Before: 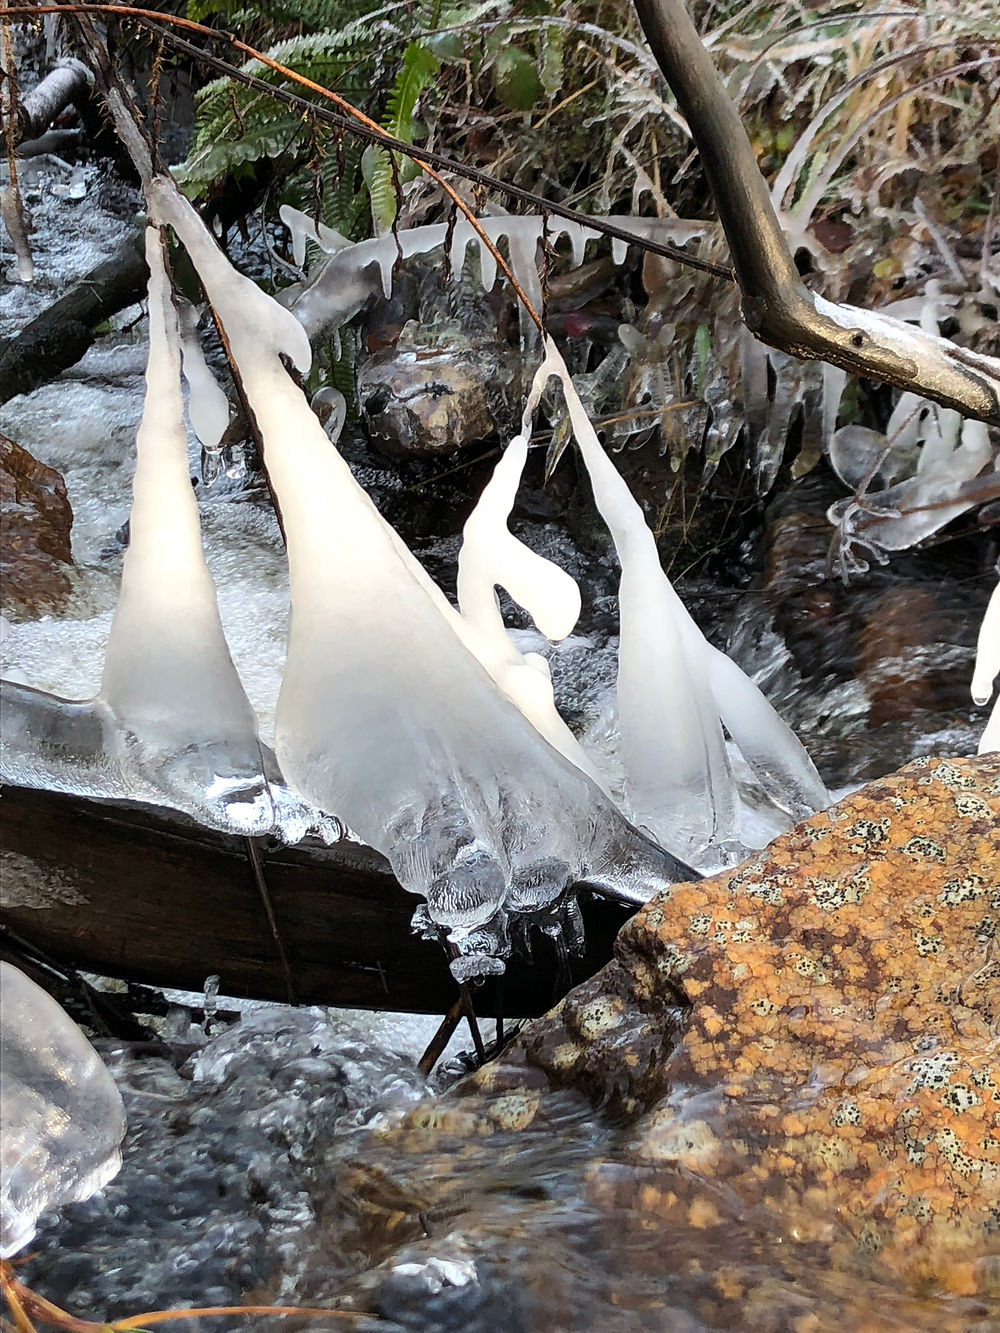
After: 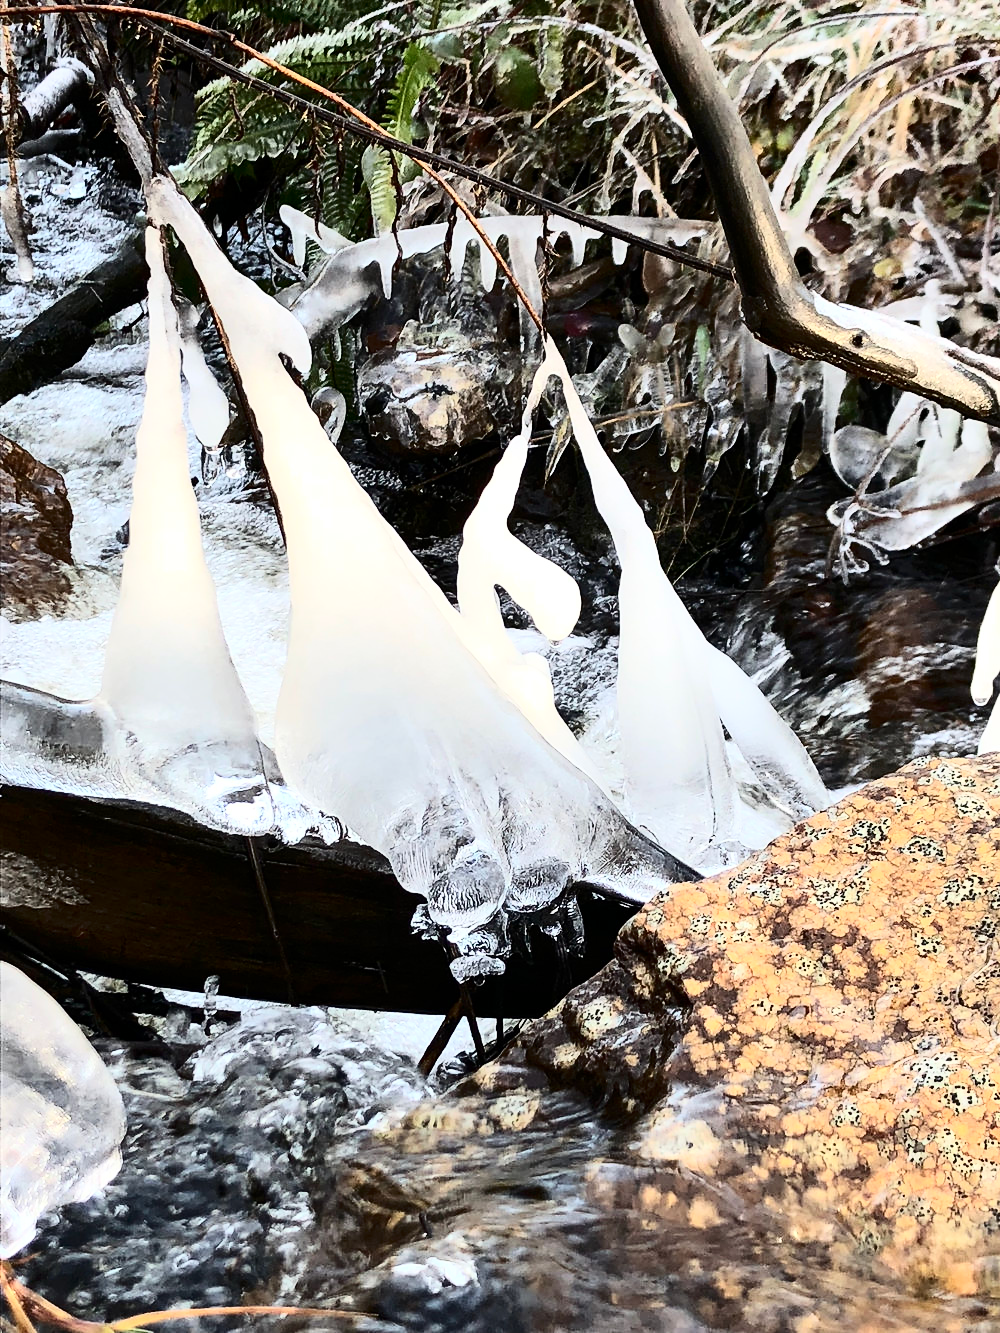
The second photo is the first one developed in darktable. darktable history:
contrast brightness saturation: contrast 0.28
tone curve: curves: ch0 [(0, 0) (0.003, 0.003) (0.011, 0.01) (0.025, 0.023) (0.044, 0.041) (0.069, 0.064) (0.1, 0.094) (0.136, 0.143) (0.177, 0.205) (0.224, 0.281) (0.277, 0.367) (0.335, 0.457) (0.399, 0.542) (0.468, 0.629) (0.543, 0.711) (0.623, 0.788) (0.709, 0.863) (0.801, 0.912) (0.898, 0.955) (1, 1)], color space Lab, independent channels, preserve colors none
